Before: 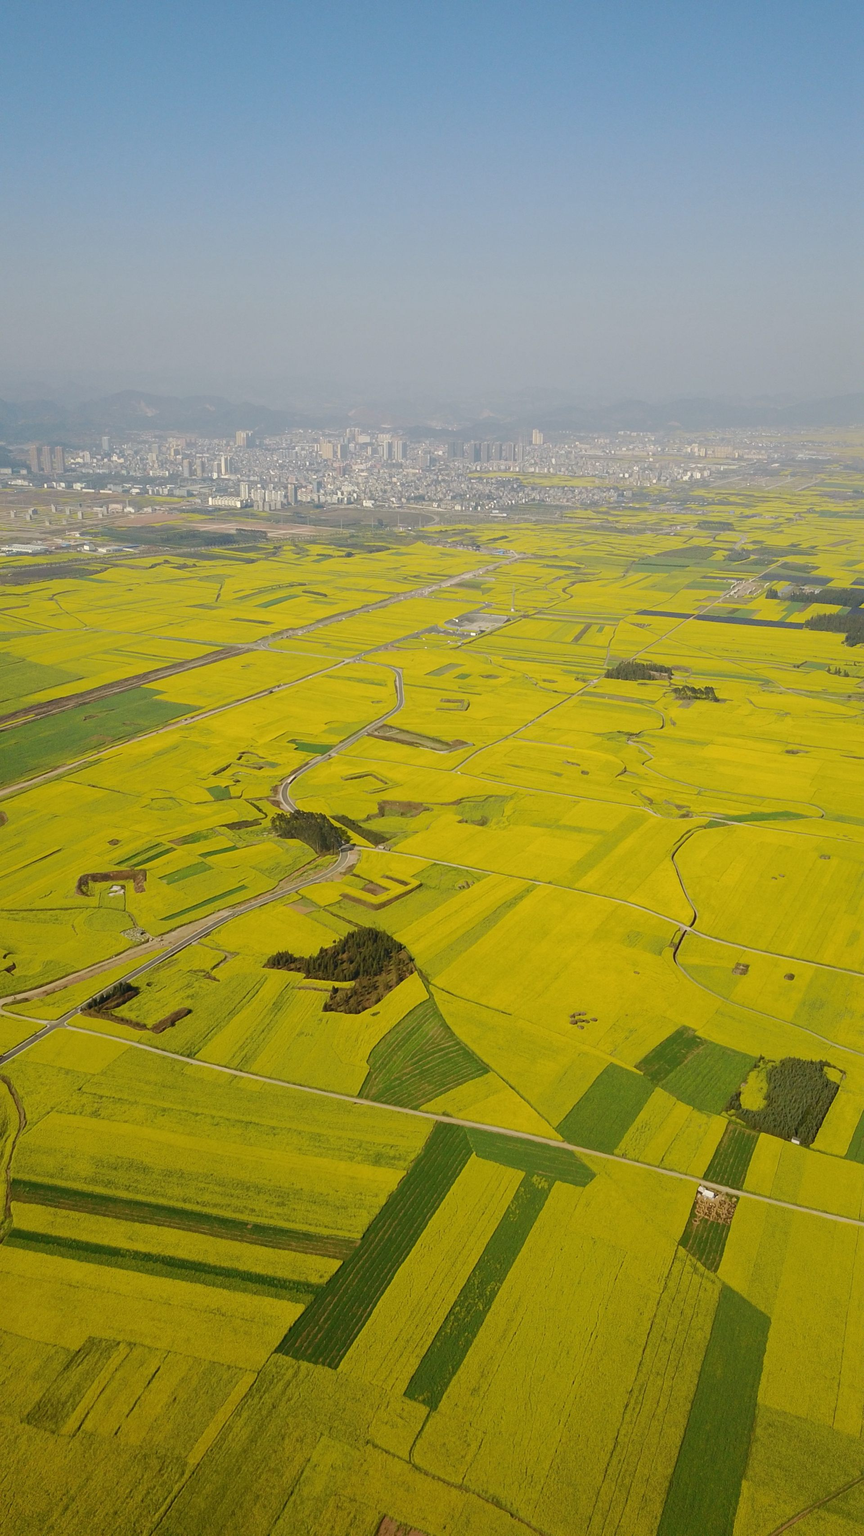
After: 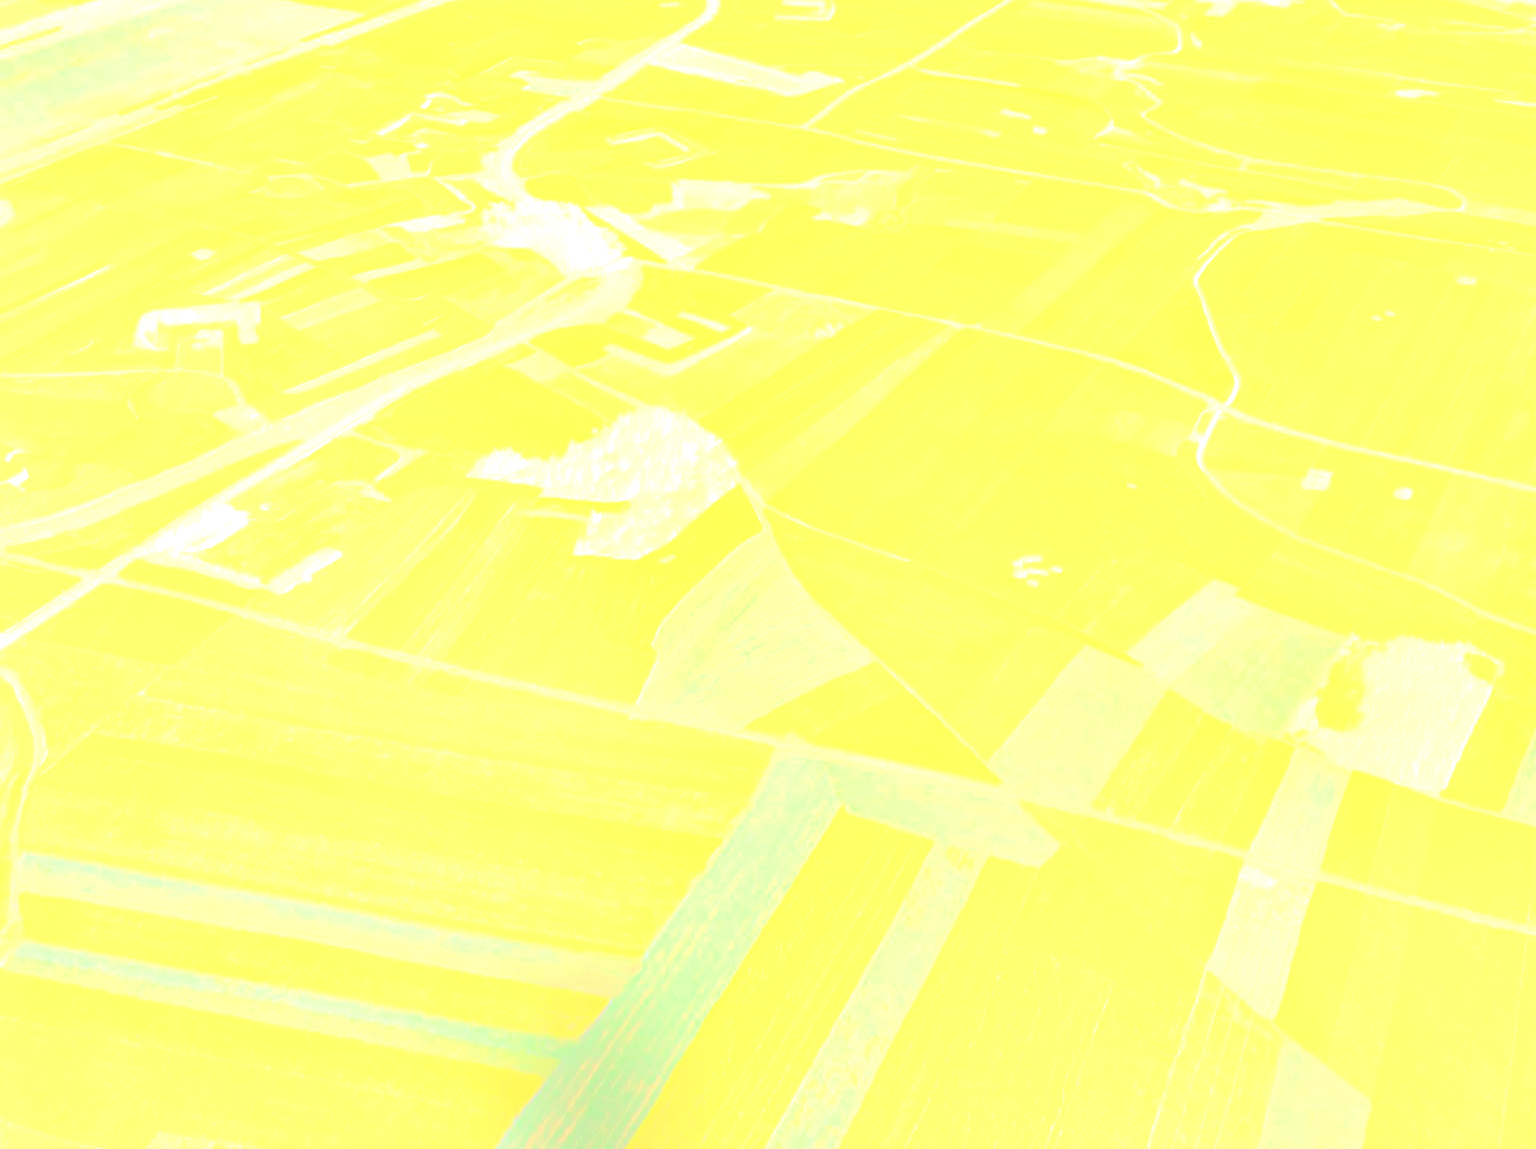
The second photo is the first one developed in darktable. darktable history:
contrast brightness saturation: saturation 0.5
tone curve: curves: ch0 [(0, 0) (0.004, 0.001) (0.133, 0.112) (0.325, 0.362) (0.832, 0.893) (1, 1)], color space Lab, linked channels, preserve colors none
crop: top 45.551%, bottom 12.262%
velvia: strength 15%
bloom: size 25%, threshold 5%, strength 90%
color contrast: blue-yellow contrast 0.7
